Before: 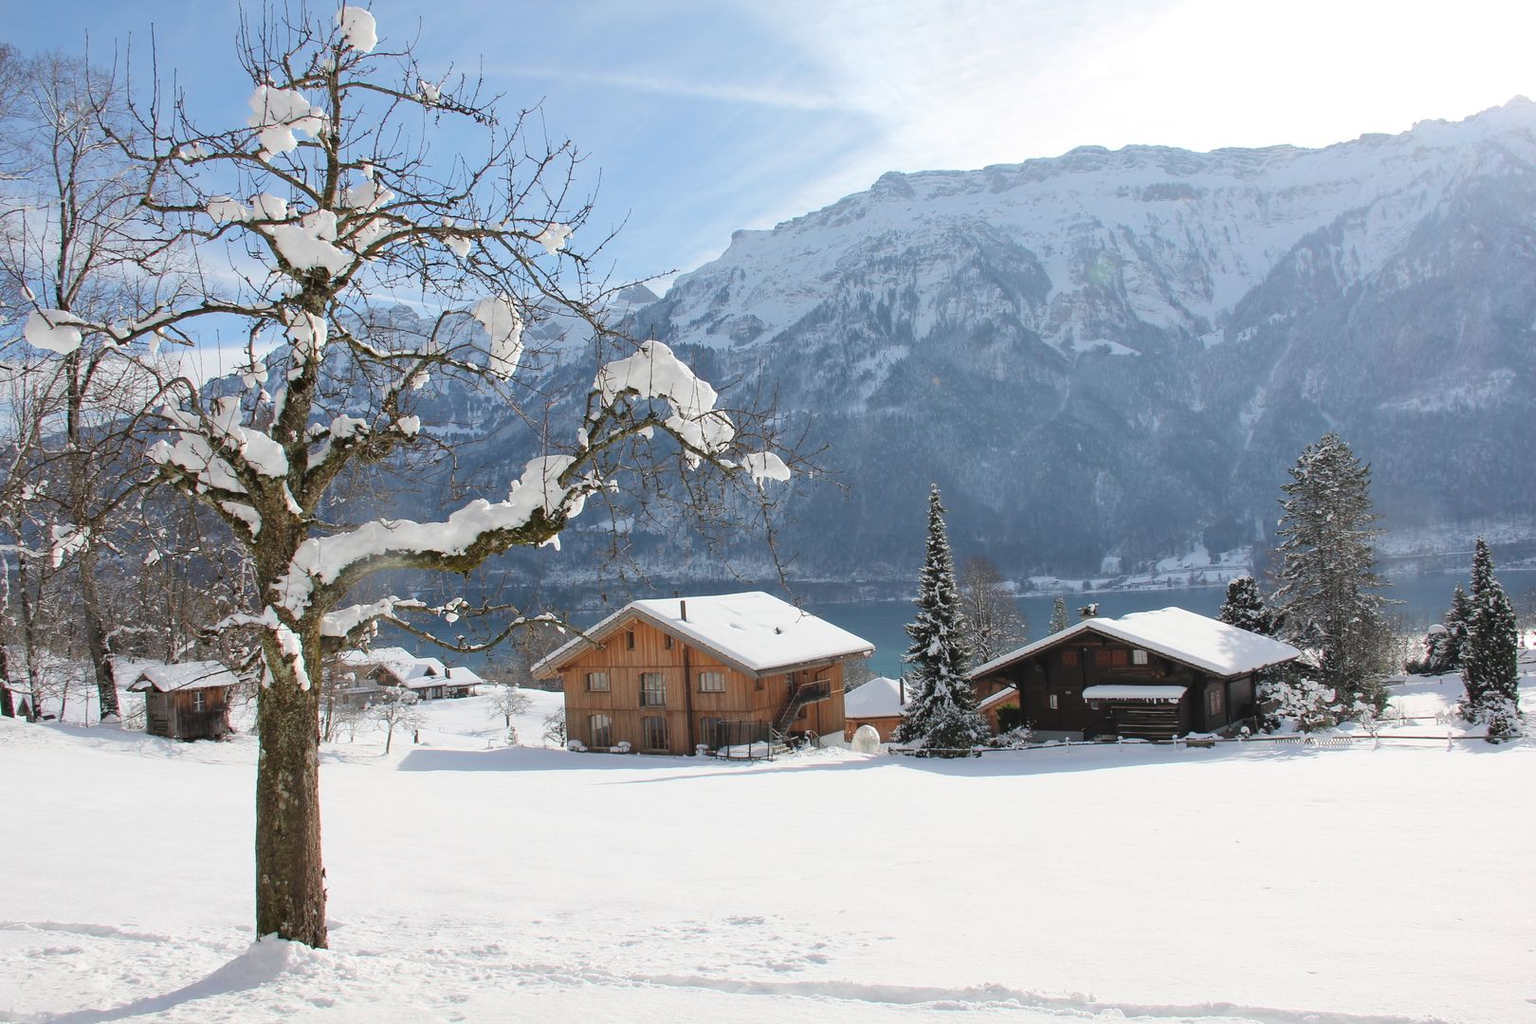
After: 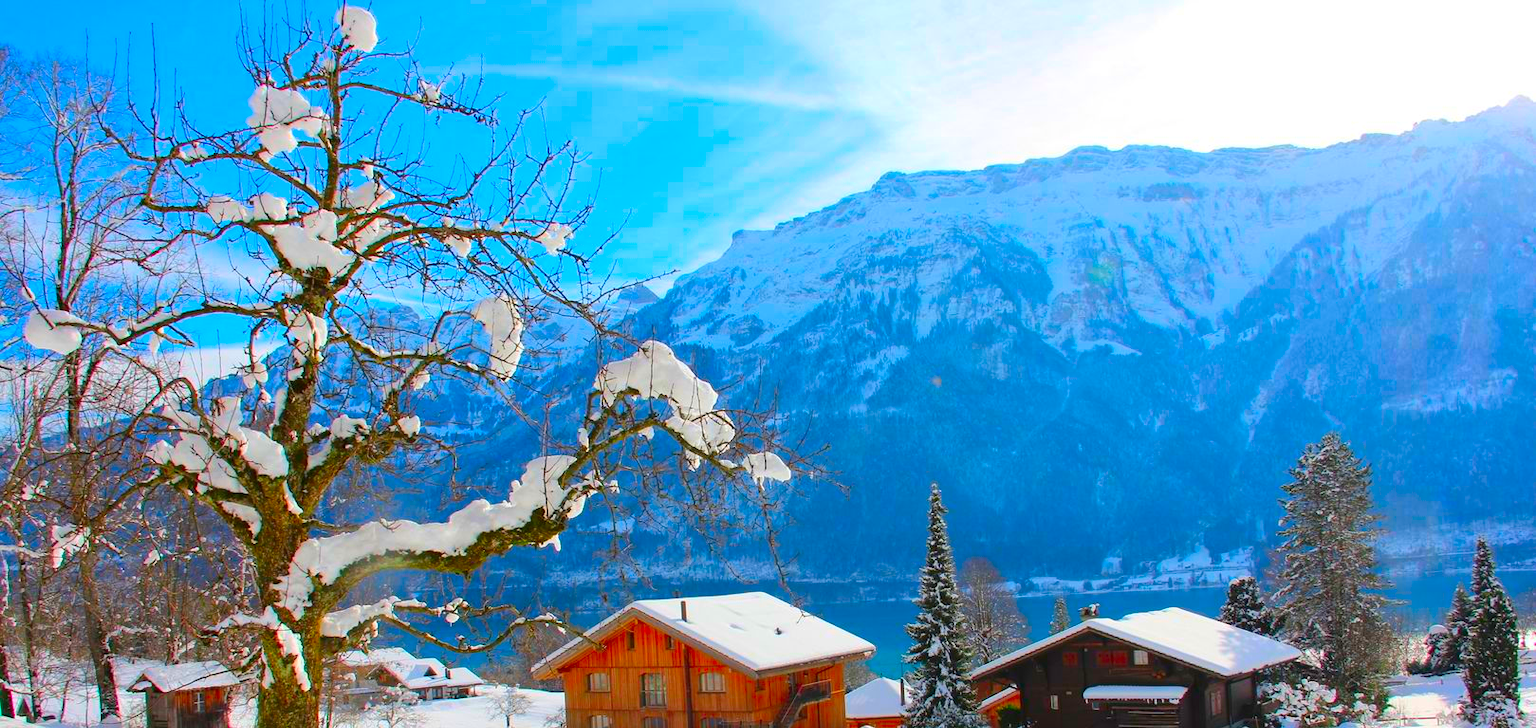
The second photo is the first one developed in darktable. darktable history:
crop: right 0.001%, bottom 28.843%
color correction: highlights b* 0.041, saturation 3
